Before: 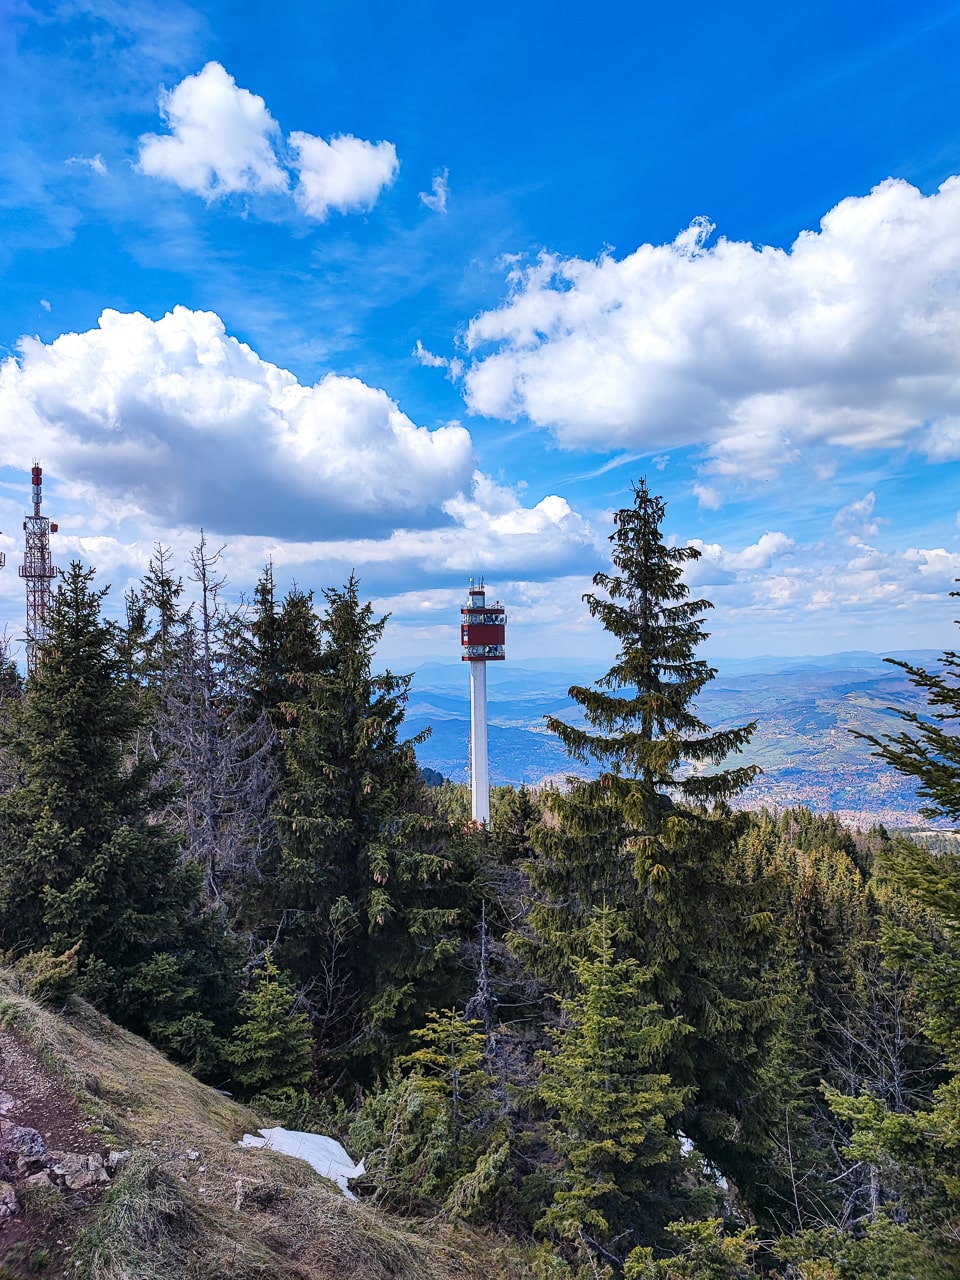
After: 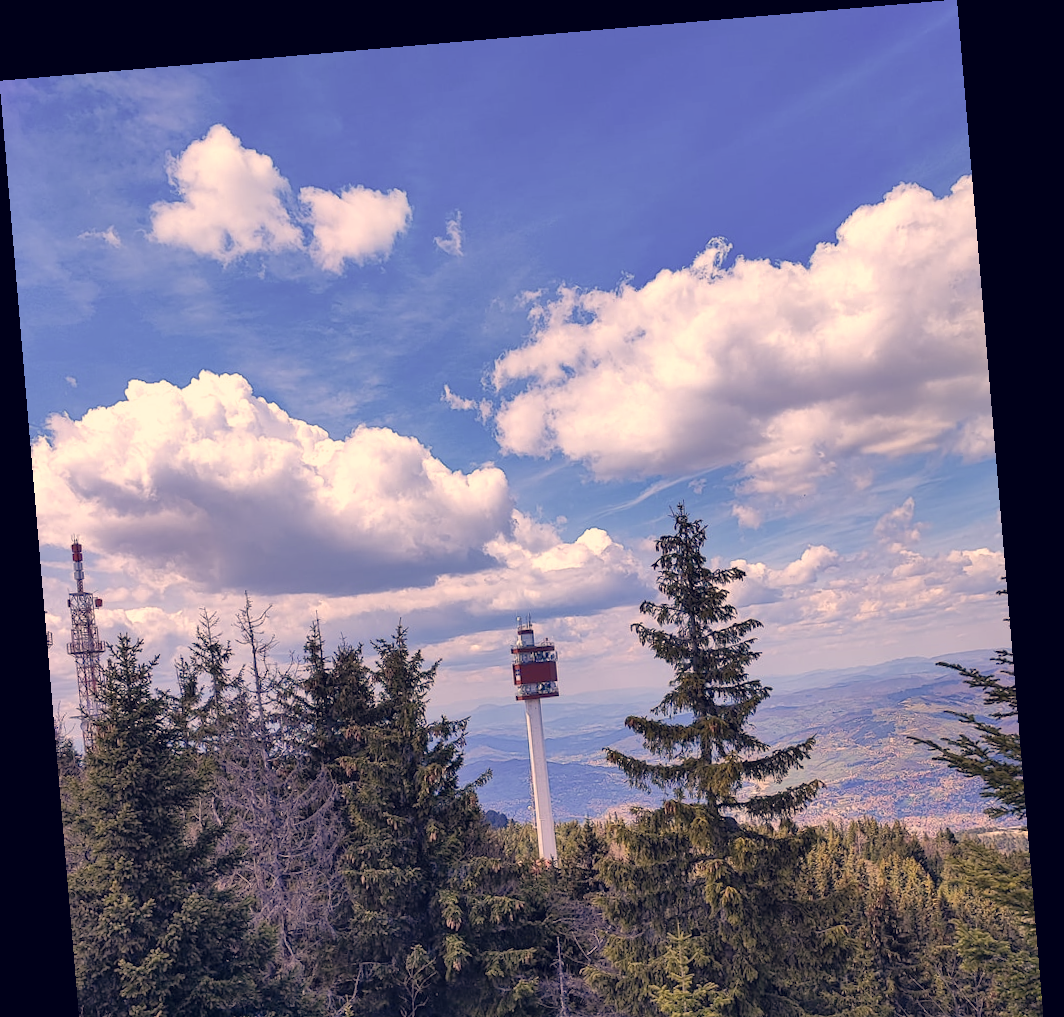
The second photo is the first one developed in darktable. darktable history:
shadows and highlights: on, module defaults
color correction: highlights a* 19.59, highlights b* 27.49, shadows a* 3.46, shadows b* -17.28, saturation 0.73
rotate and perspective: rotation -4.86°, automatic cropping off
crop: bottom 24.967%
